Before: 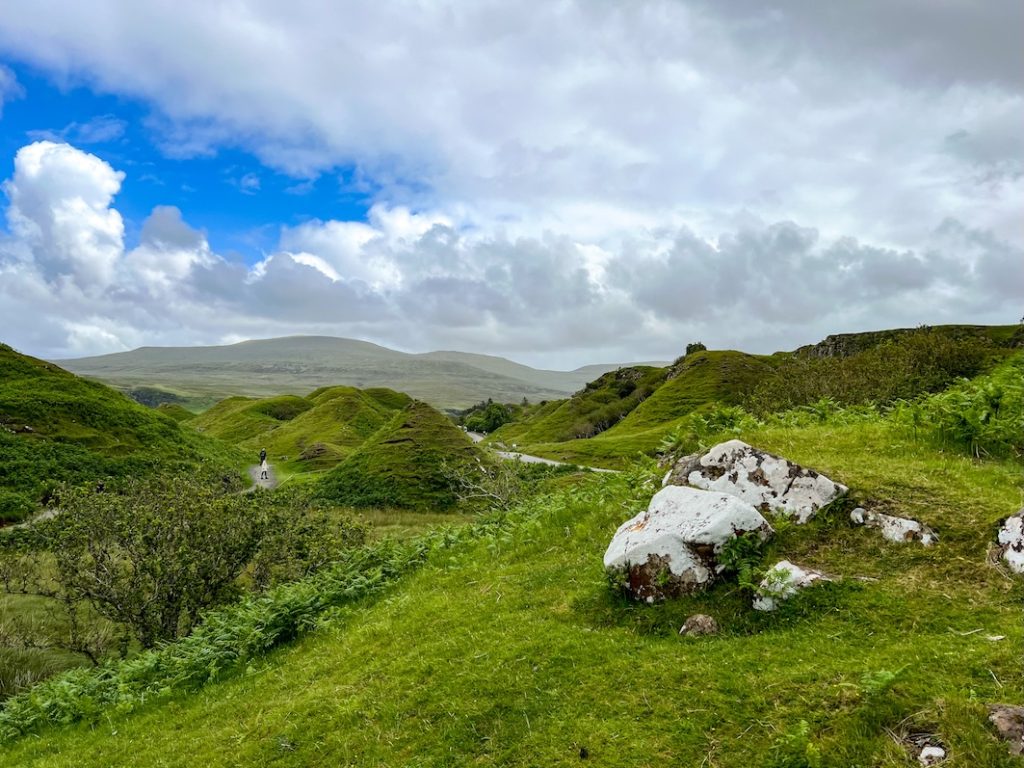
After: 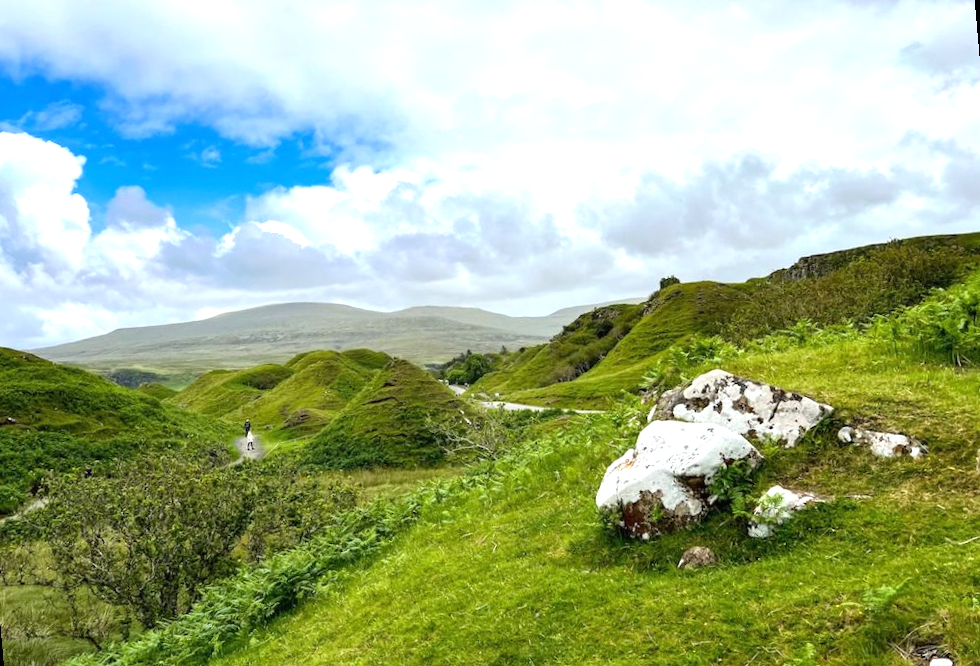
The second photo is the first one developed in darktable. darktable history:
rotate and perspective: rotation -5°, crop left 0.05, crop right 0.952, crop top 0.11, crop bottom 0.89
exposure: black level correction 0, exposure 0.7 EV, compensate exposure bias true, compensate highlight preservation false
tone equalizer: on, module defaults
